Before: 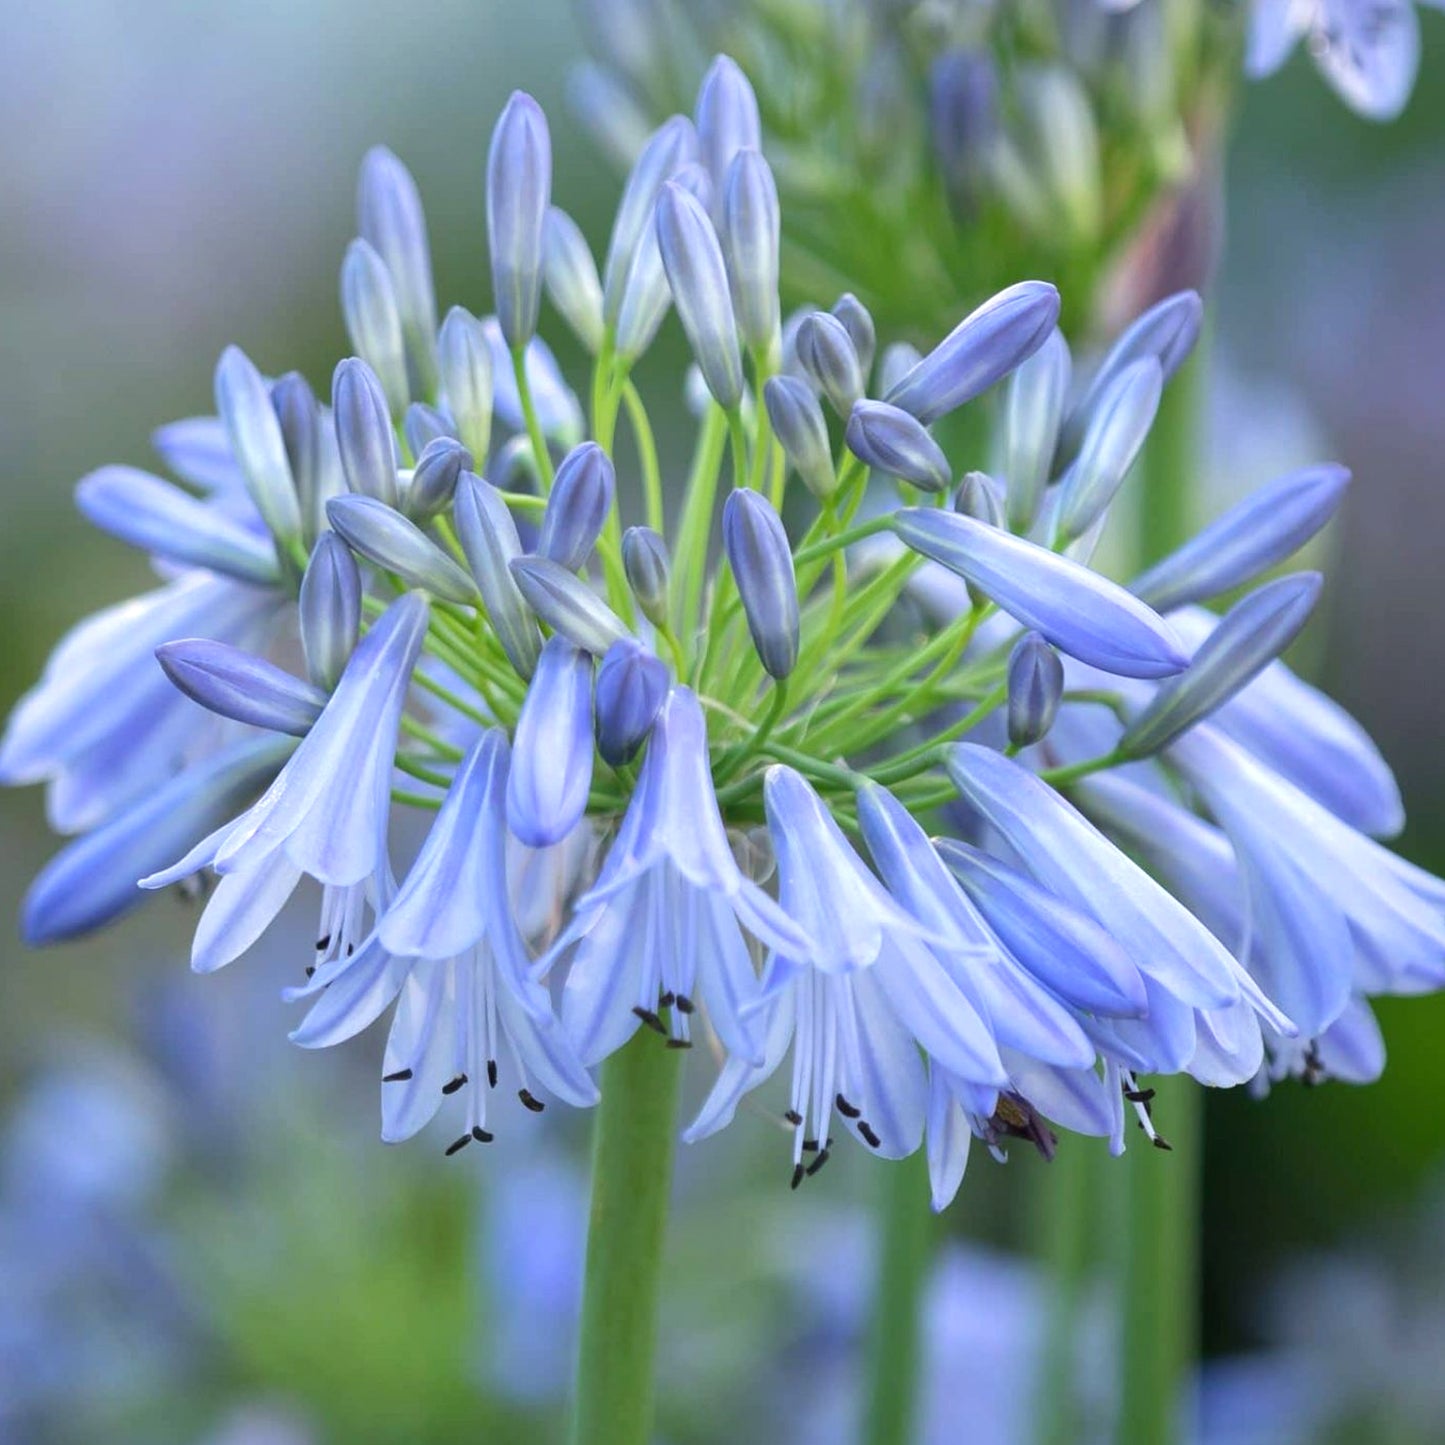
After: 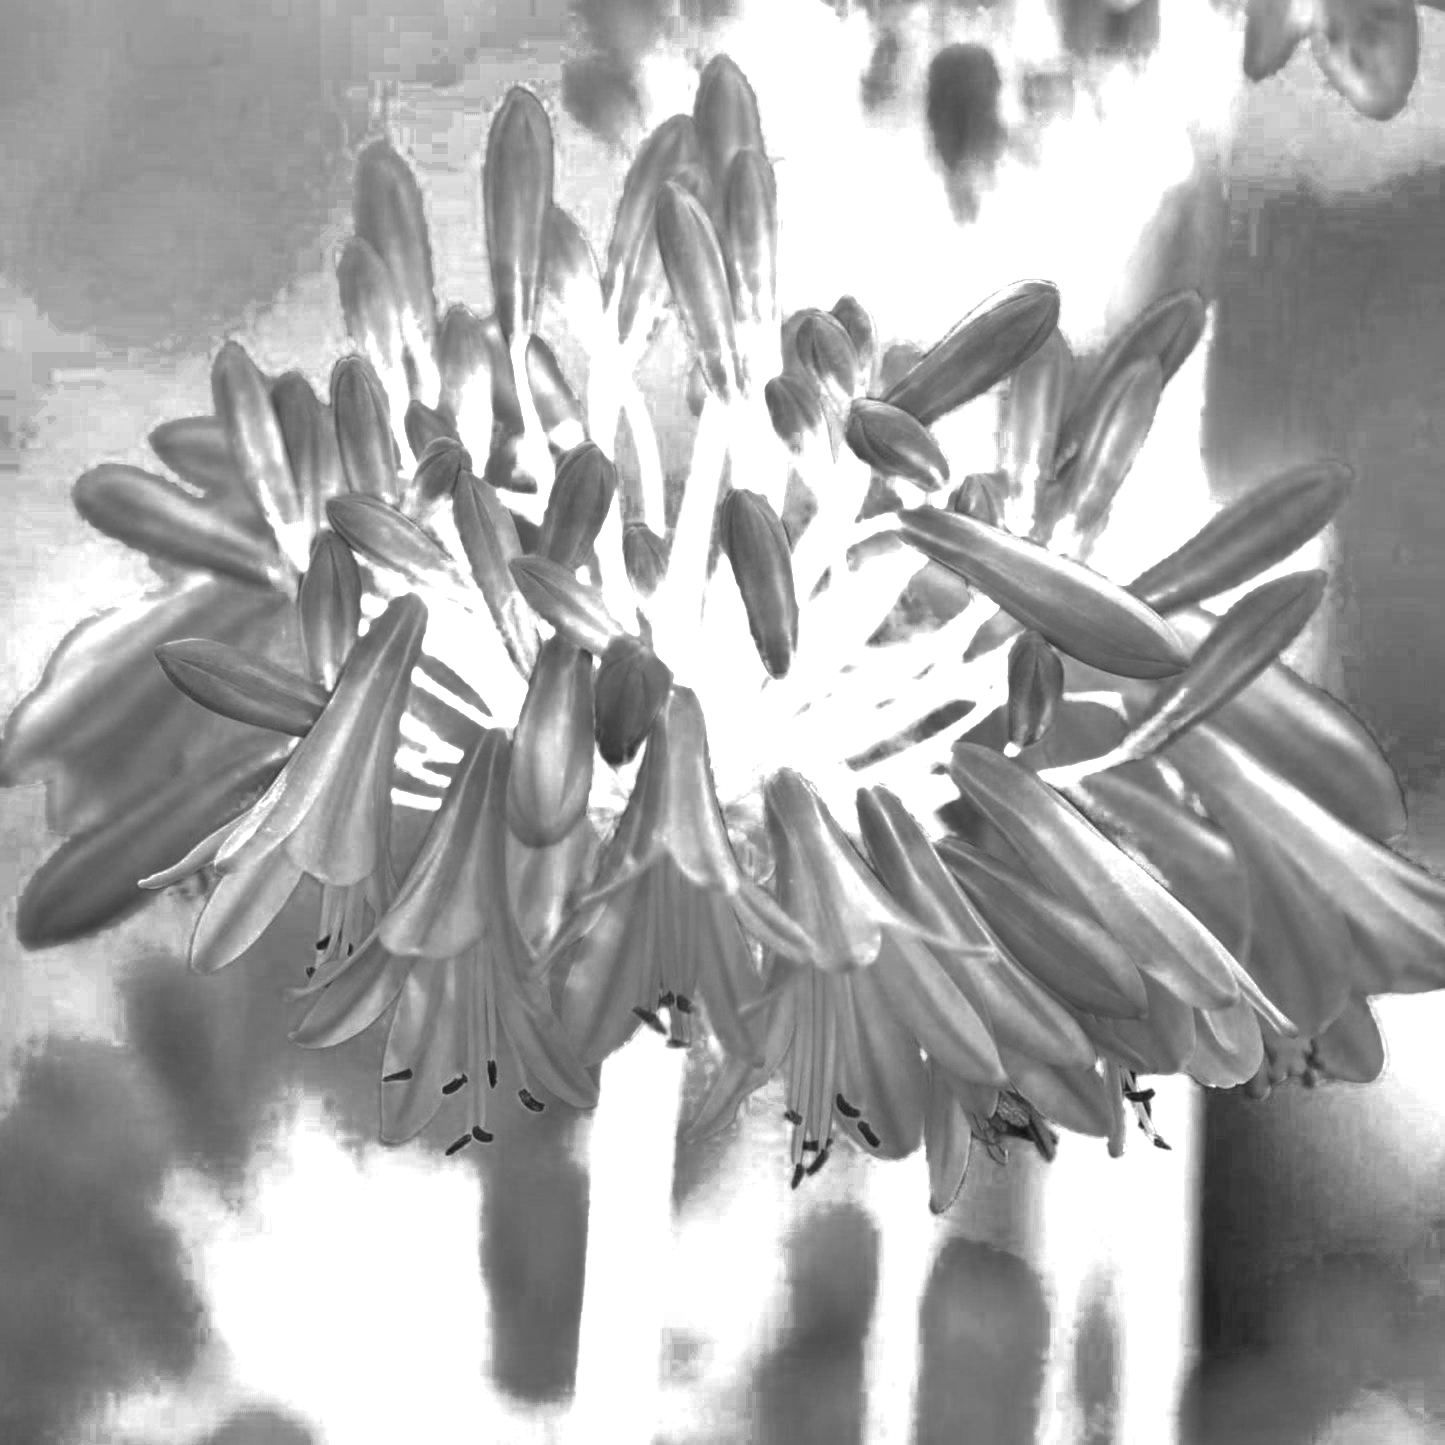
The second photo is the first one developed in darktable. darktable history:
exposure: black level correction 0, exposure 1.125 EV, compensate exposure bias true, compensate highlight preservation false
color zones: curves: ch0 [(0, 0.554) (0.146, 0.662) (0.293, 0.86) (0.503, 0.774) (0.637, 0.106) (0.74, 0.072) (0.866, 0.488) (0.998, 0.569)]; ch1 [(0, 0) (0.143, 0) (0.286, 0) (0.429, 0) (0.571, 0) (0.714, 0) (0.857, 0)]
